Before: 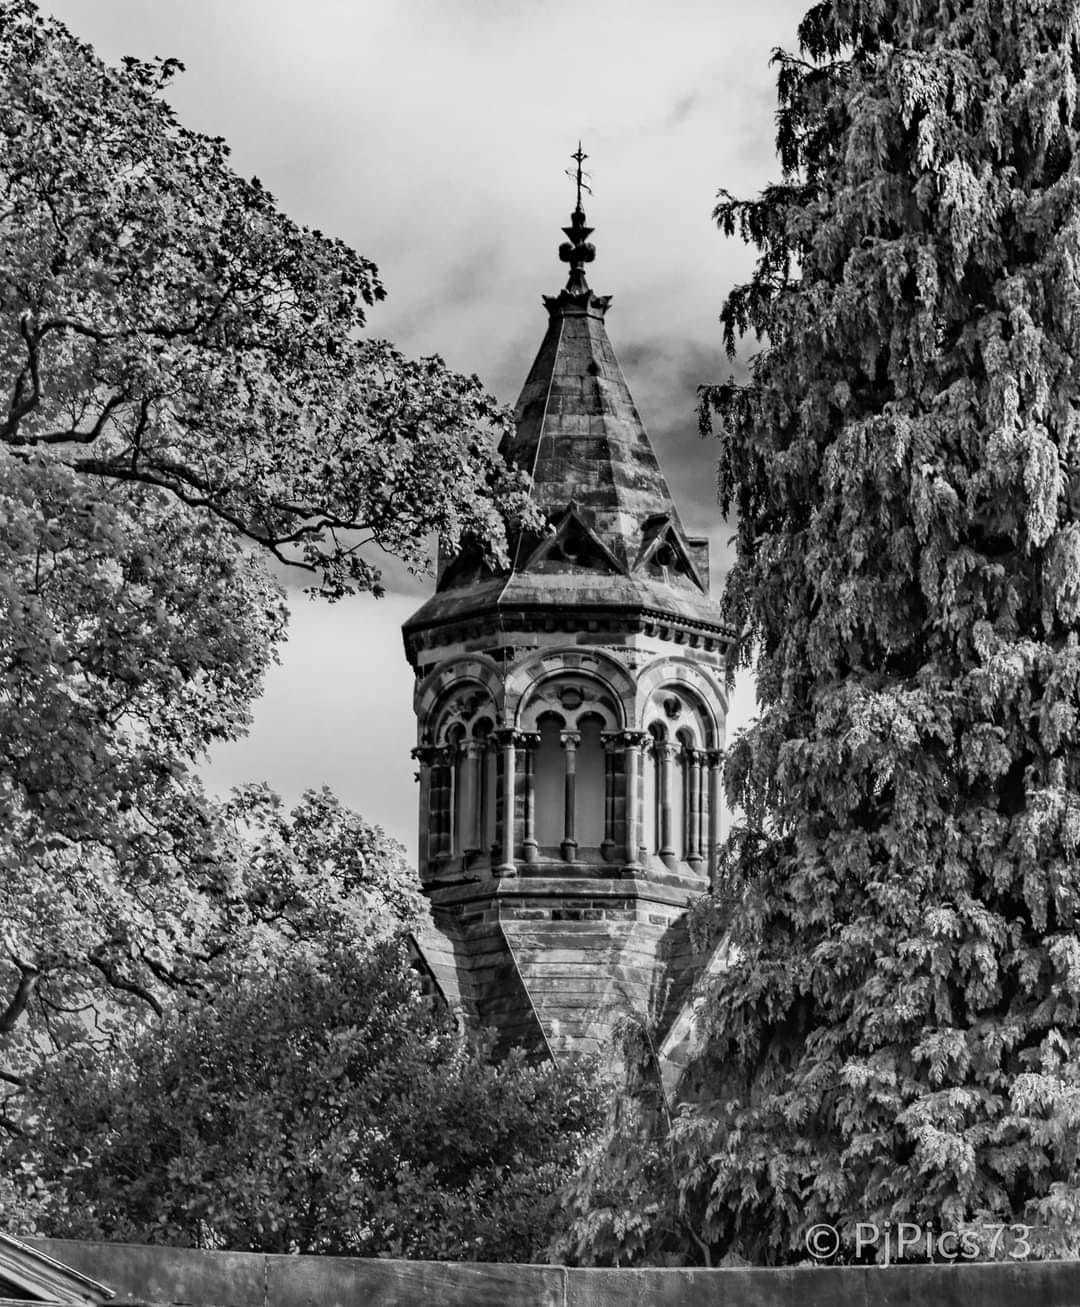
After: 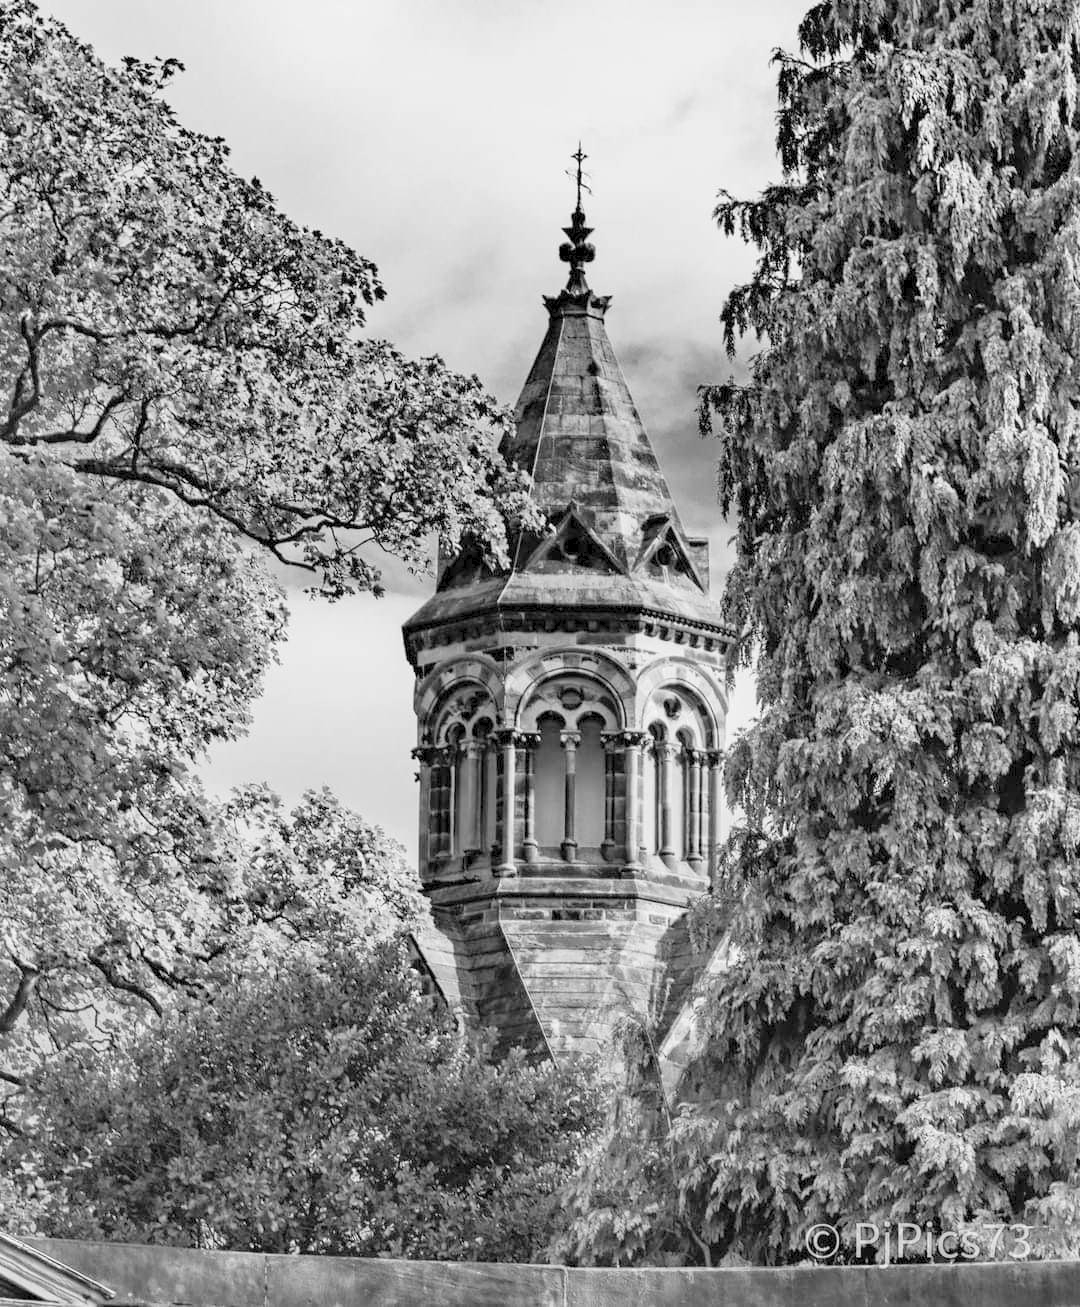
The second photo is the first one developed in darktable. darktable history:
base curve: curves: ch0 [(0, 0) (0.472, 0.508) (1, 1)], preserve colors none
contrast brightness saturation: brightness 0.288
color zones: curves: ch0 [(0, 0.5) (0.125, 0.4) (0.25, 0.5) (0.375, 0.4) (0.5, 0.4) (0.625, 0.6) (0.75, 0.6) (0.875, 0.5)]; ch1 [(0, 0.35) (0.125, 0.45) (0.25, 0.35) (0.375, 0.35) (0.5, 0.35) (0.625, 0.35) (0.75, 0.45) (0.875, 0.35)]; ch2 [(0, 0.6) (0.125, 0.5) (0.25, 0.5) (0.375, 0.6) (0.5, 0.6) (0.625, 0.5) (0.75, 0.5) (0.875, 0.5)]
